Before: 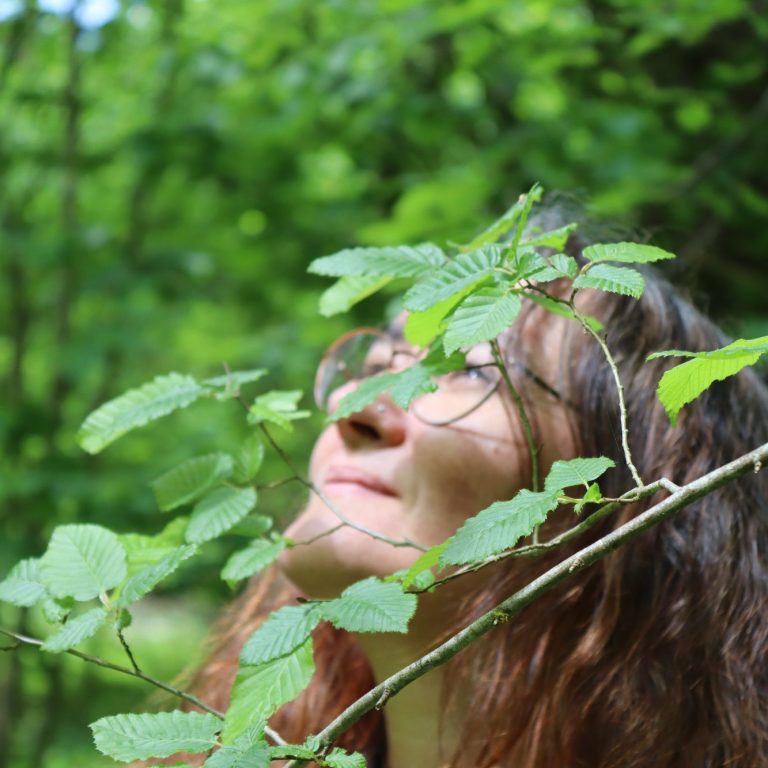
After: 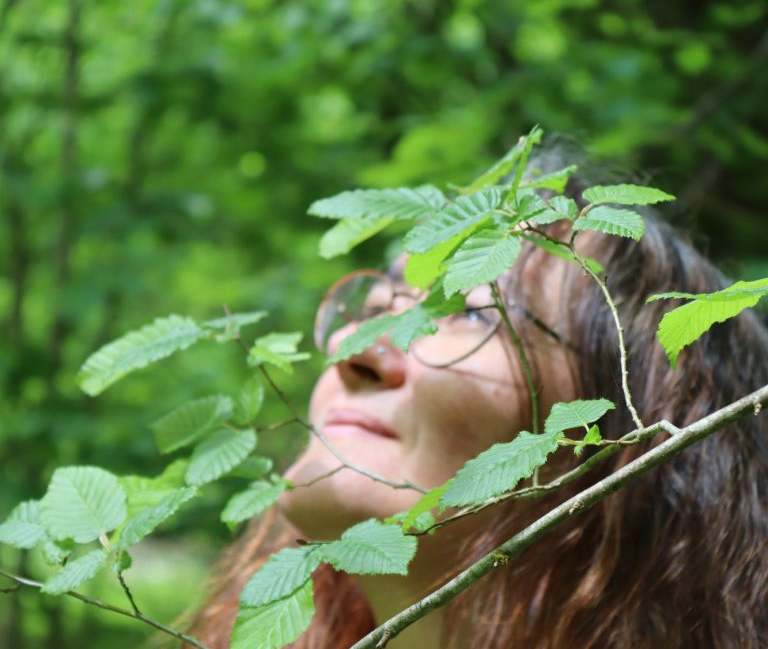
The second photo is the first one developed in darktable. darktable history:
crop: top 7.569%, bottom 7.879%
